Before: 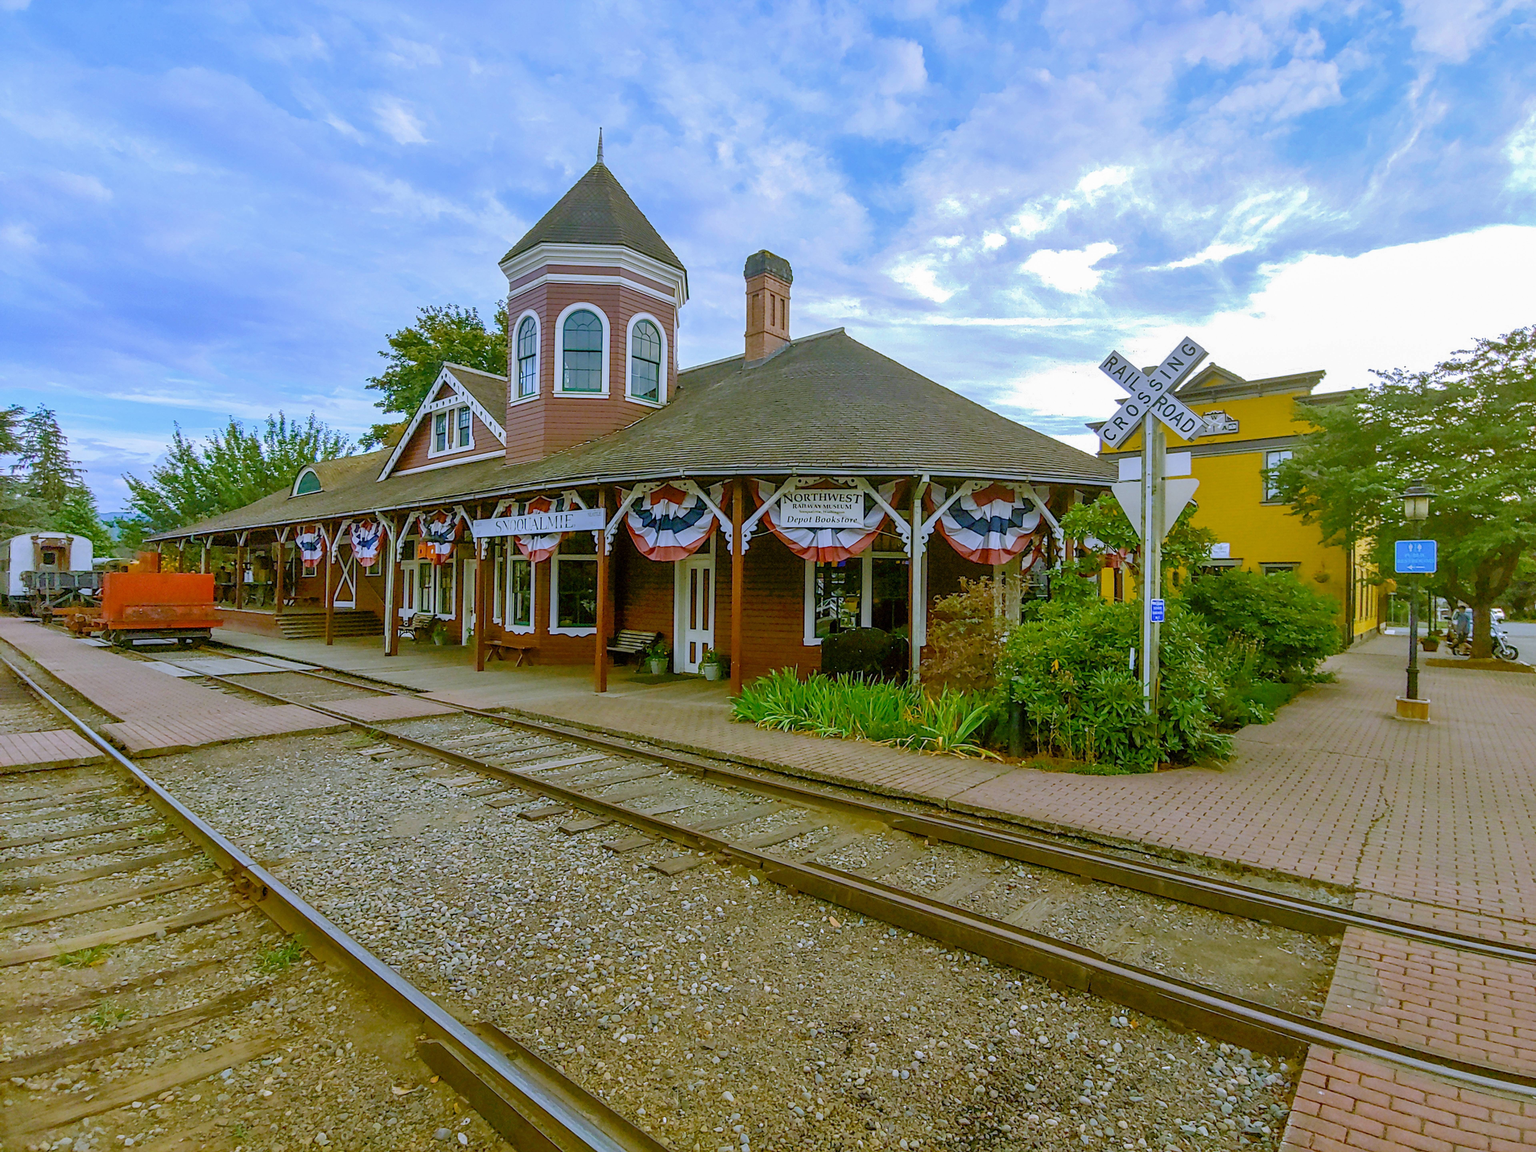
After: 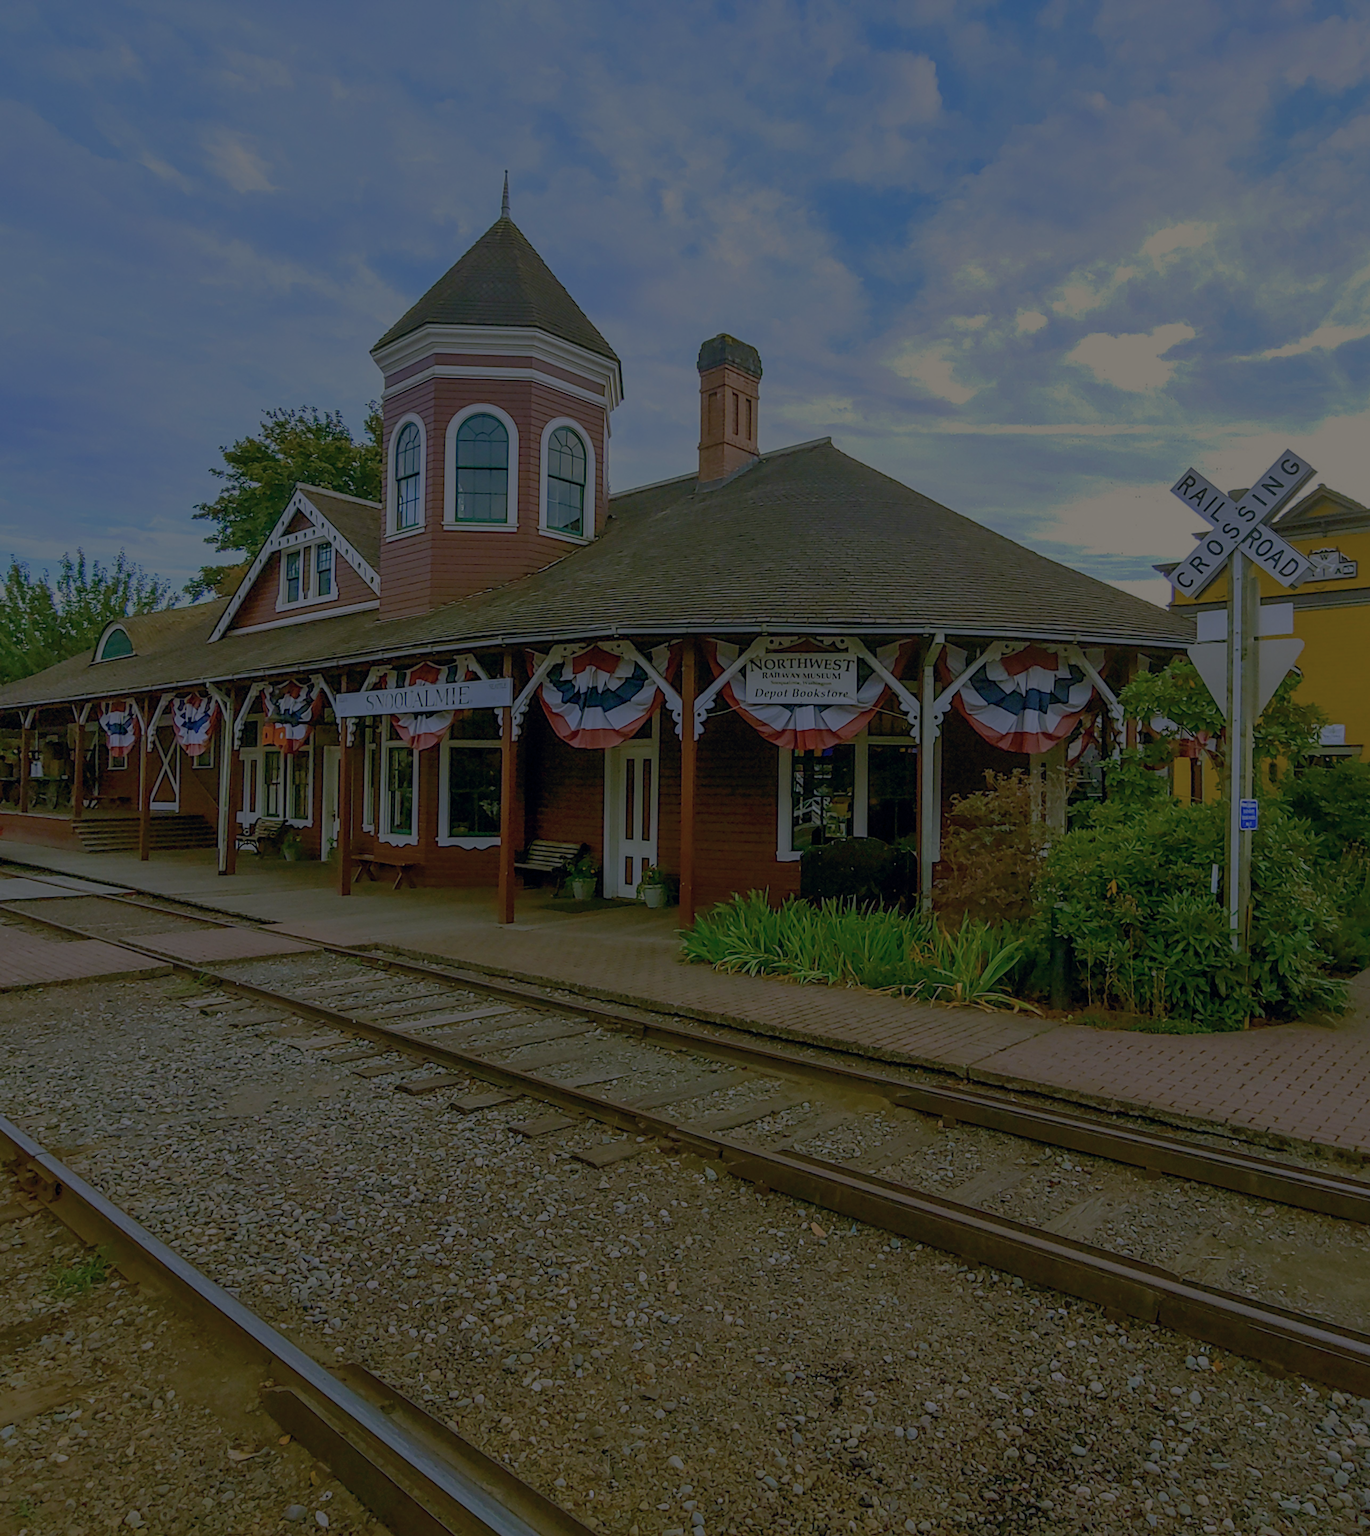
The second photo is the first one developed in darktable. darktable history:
color balance rgb: highlights gain › chroma 3.086%, highlights gain › hue 77.46°, global offset › chroma 0.103%, global offset › hue 254.27°, perceptual saturation grading › global saturation 3.959%, perceptual brilliance grading › global brilliance -47.863%, global vibrance 20%
crop and rotate: left 14.418%, right 18.657%
